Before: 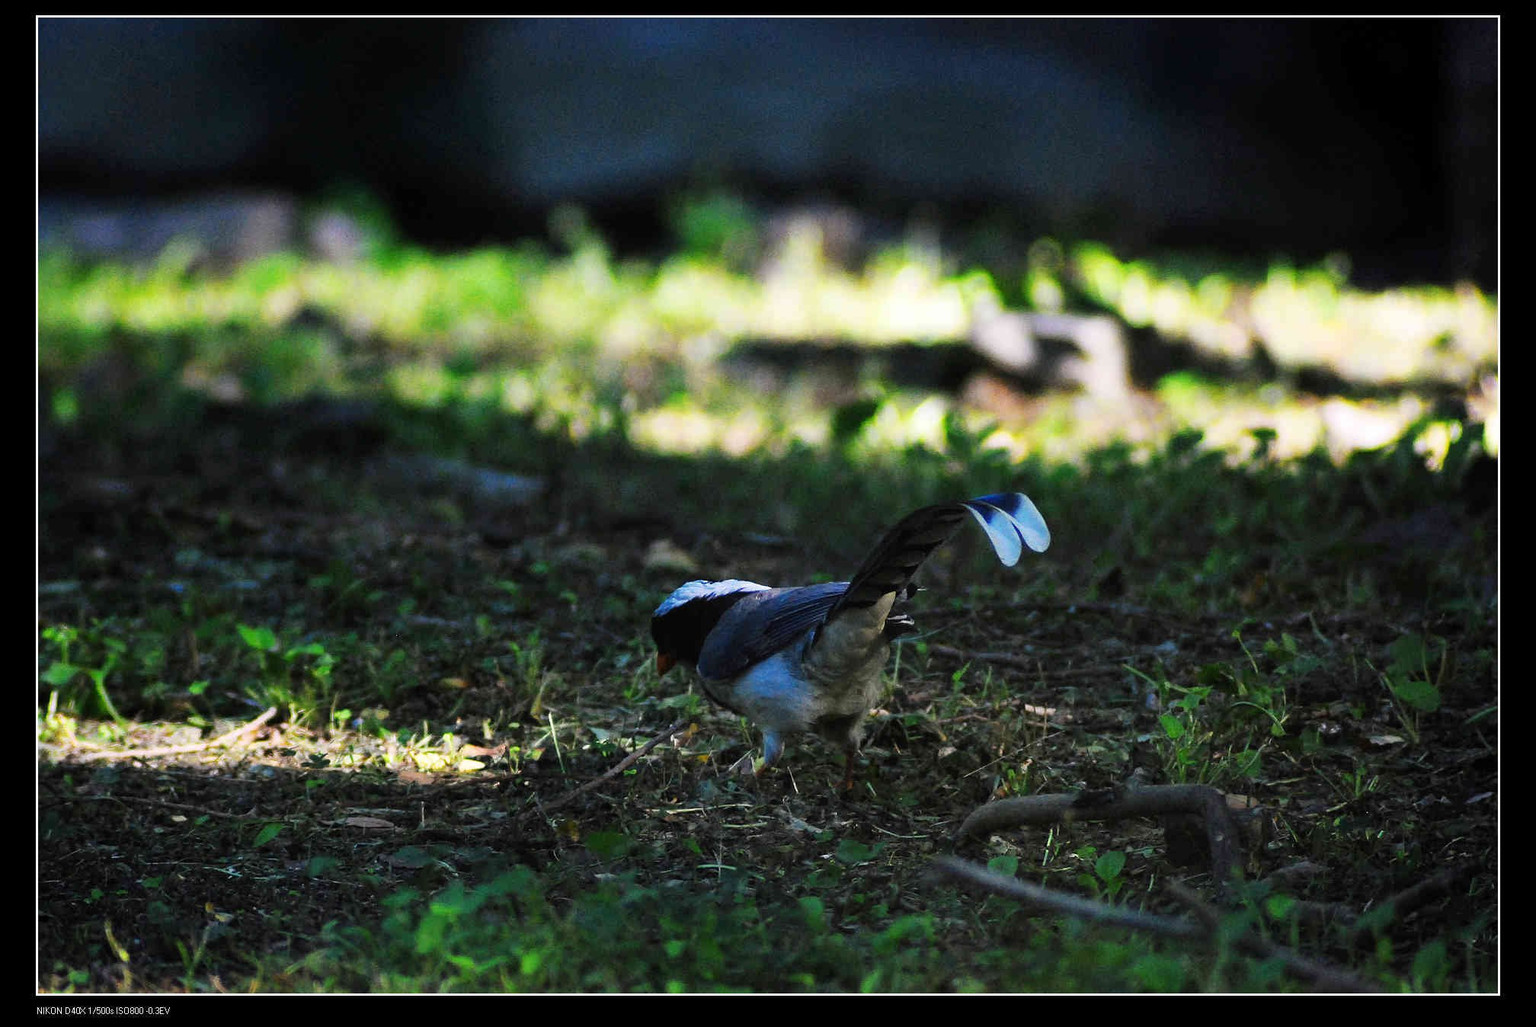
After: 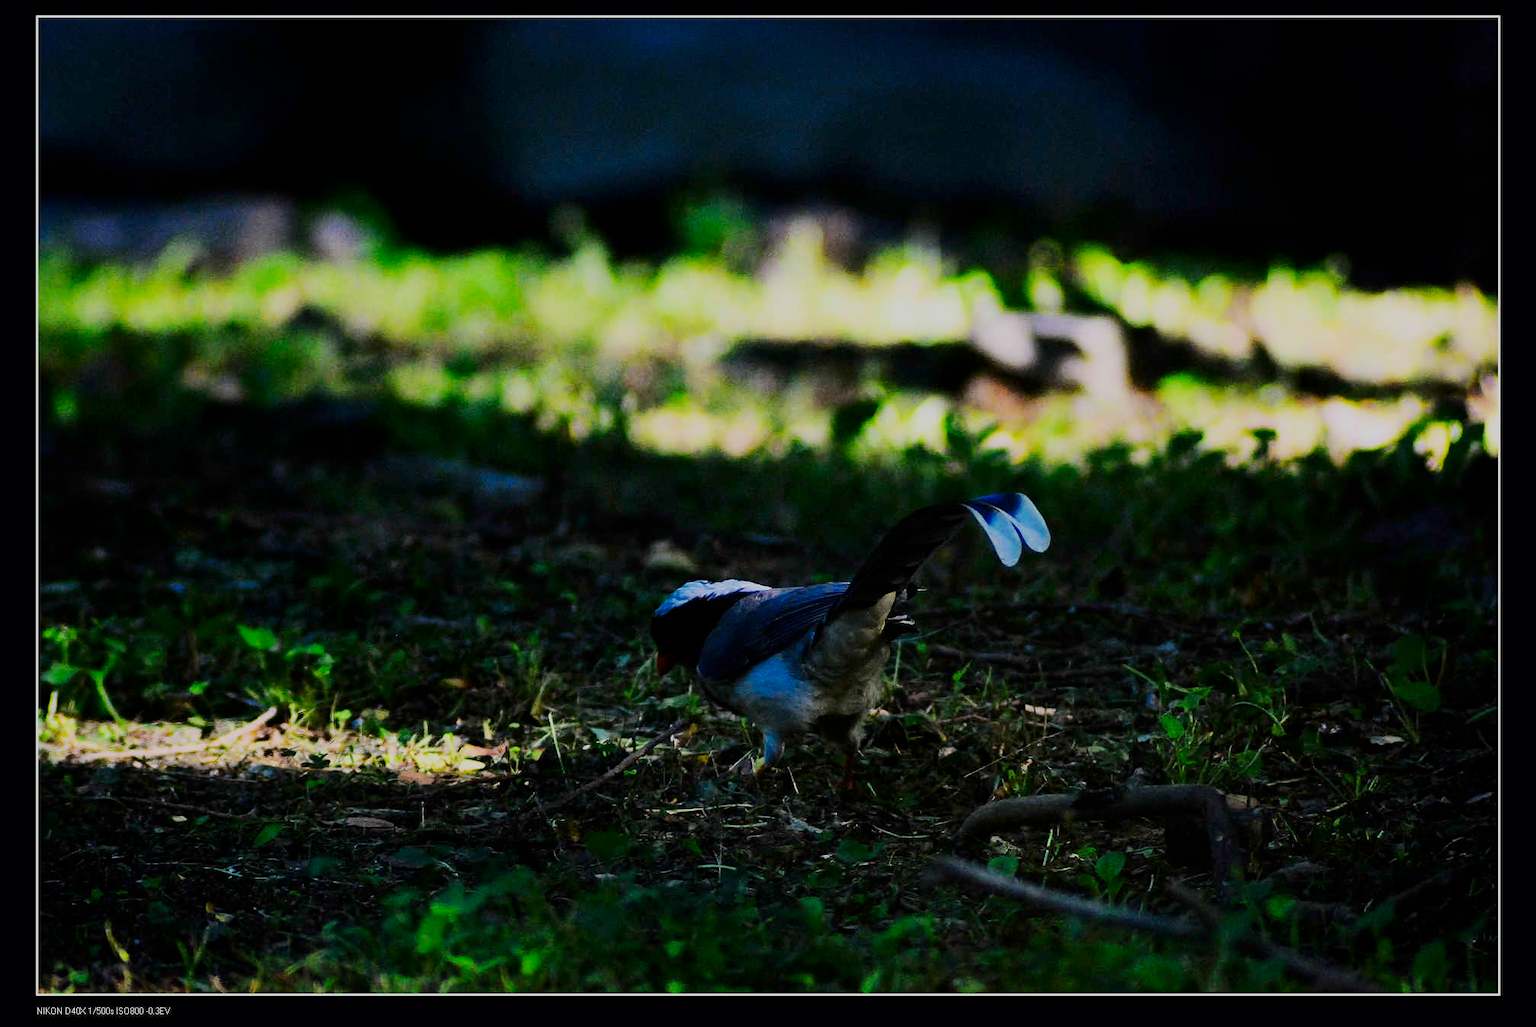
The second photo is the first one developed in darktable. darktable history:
filmic rgb: black relative exposure -7.08 EV, white relative exposure 5.36 EV, threshold 5.96 EV, hardness 3.03, preserve chrominance max RGB, color science v6 (2022), contrast in shadows safe, contrast in highlights safe, enable highlight reconstruction true
contrast brightness saturation: contrast 0.193, brightness -0.105, saturation 0.206
